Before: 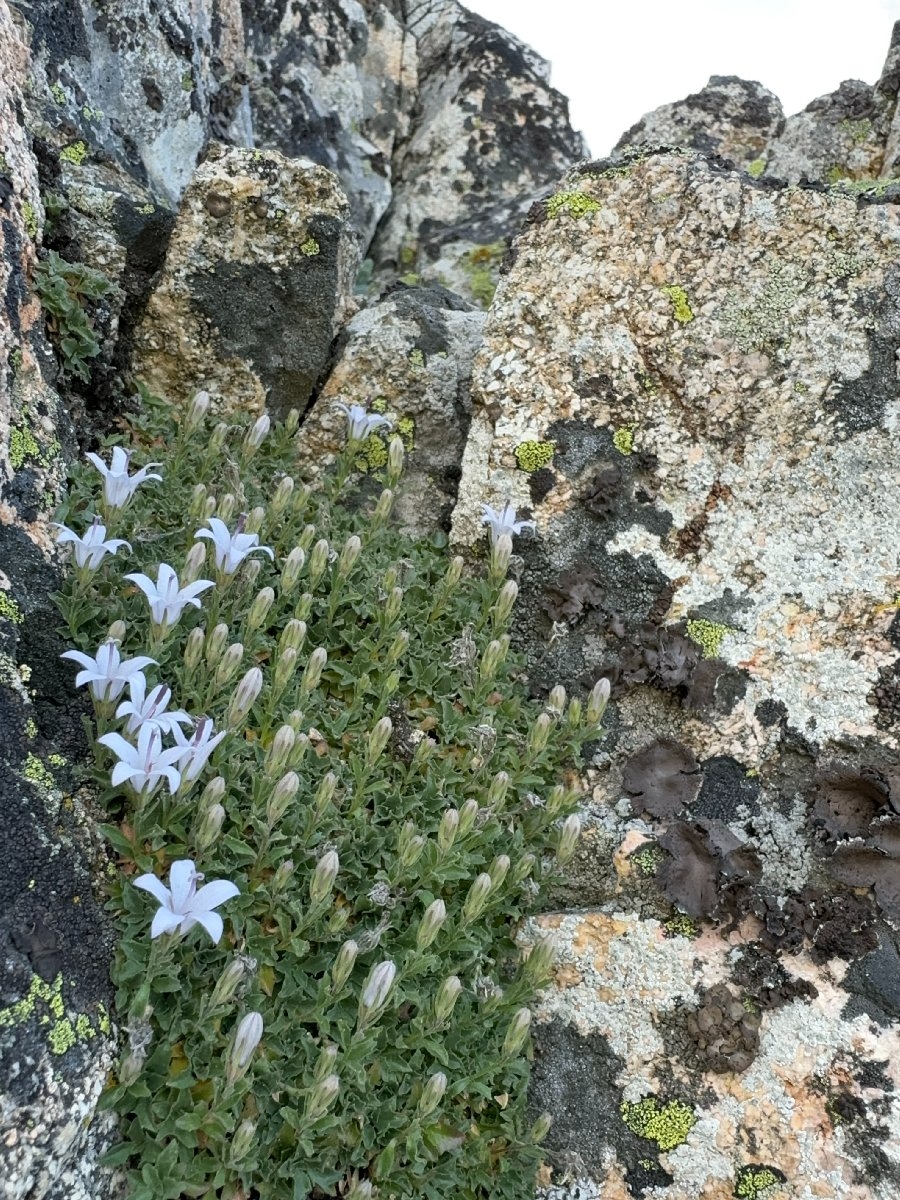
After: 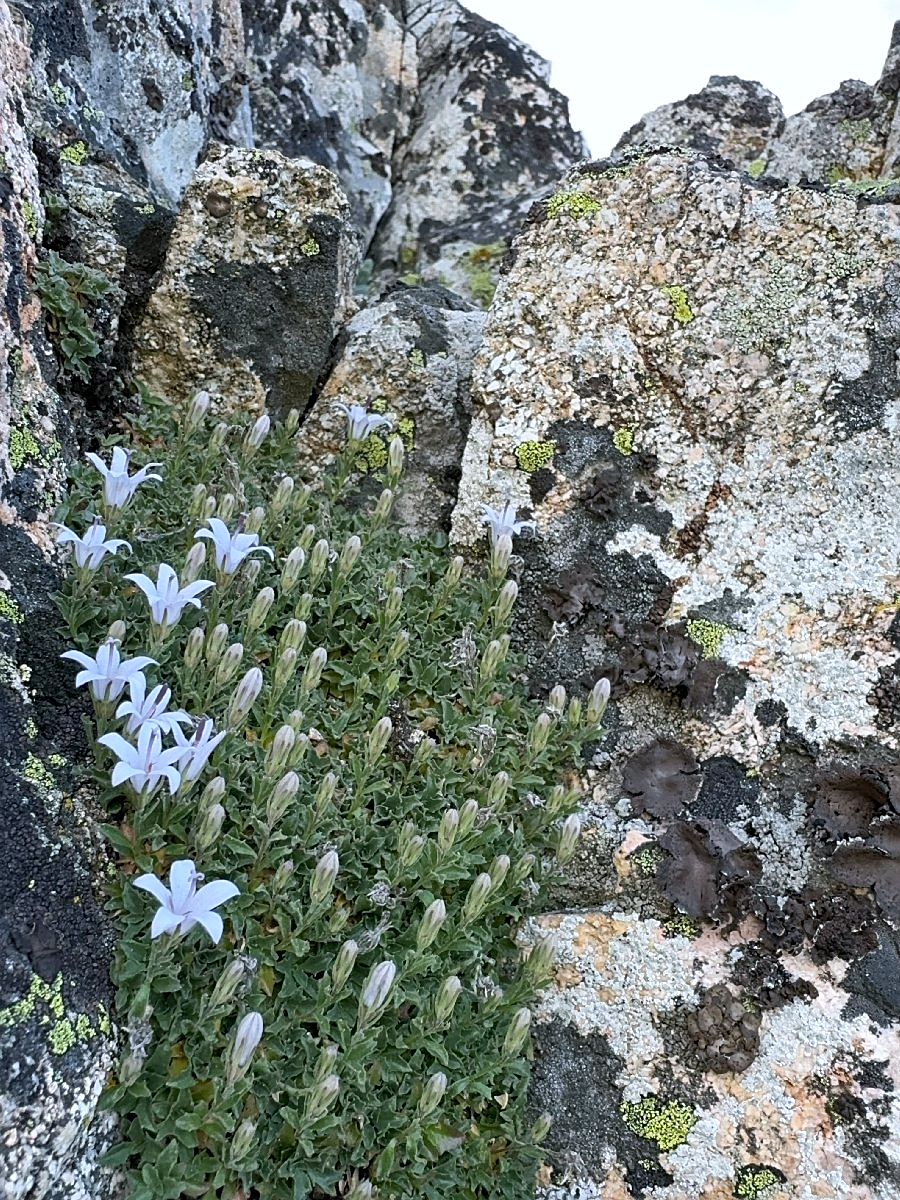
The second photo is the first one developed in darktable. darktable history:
sharpen: on, module defaults
tone curve: curves: ch0 [(0, 0) (0.003, 0.003) (0.011, 0.011) (0.025, 0.024) (0.044, 0.042) (0.069, 0.066) (0.1, 0.095) (0.136, 0.129) (0.177, 0.169) (0.224, 0.214) (0.277, 0.264) (0.335, 0.319) (0.399, 0.38) (0.468, 0.446) (0.543, 0.558) (0.623, 0.636) (0.709, 0.719) (0.801, 0.807) (0.898, 0.901) (1, 1)], color space Lab, independent channels, preserve colors none
color calibration: gray › normalize channels true, illuminant as shot in camera, x 0.358, y 0.373, temperature 4628.91 K, gamut compression 0.026
